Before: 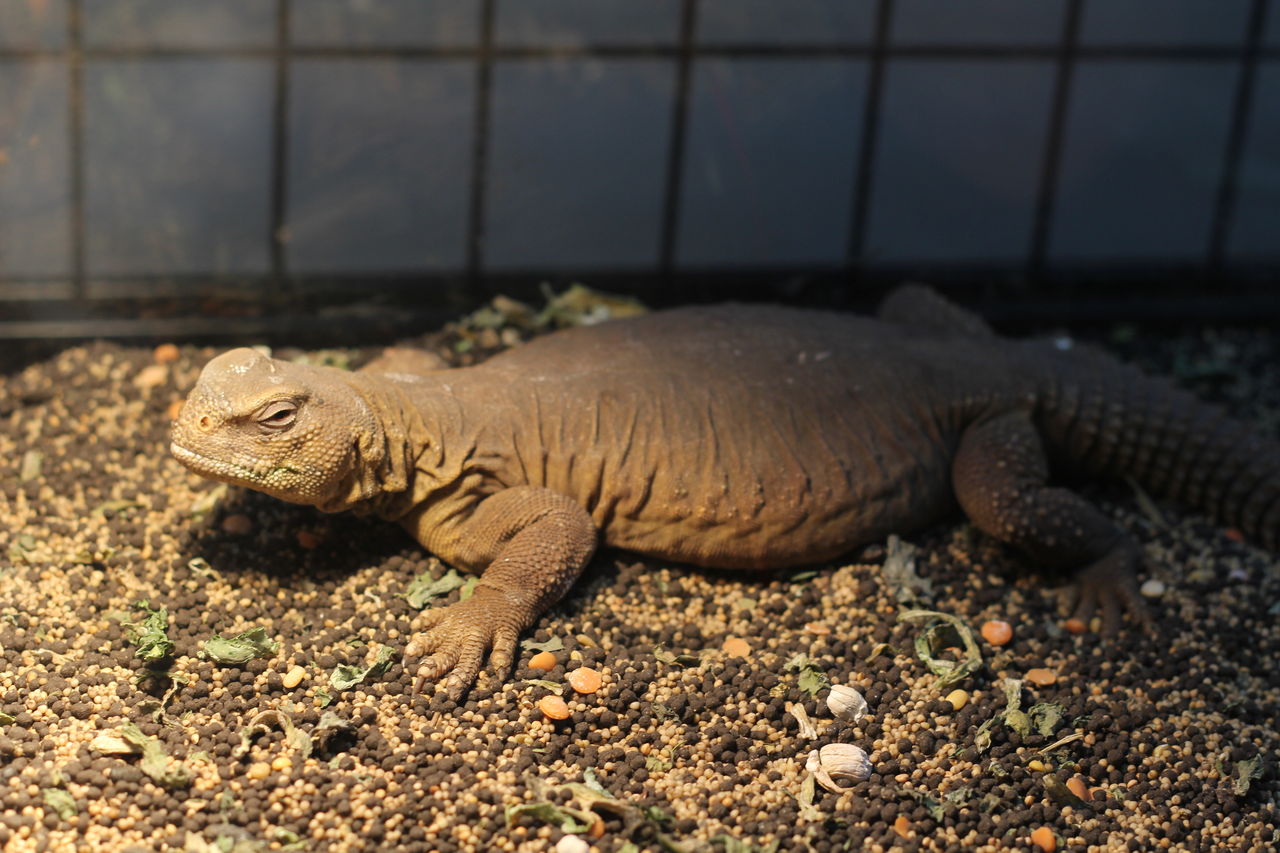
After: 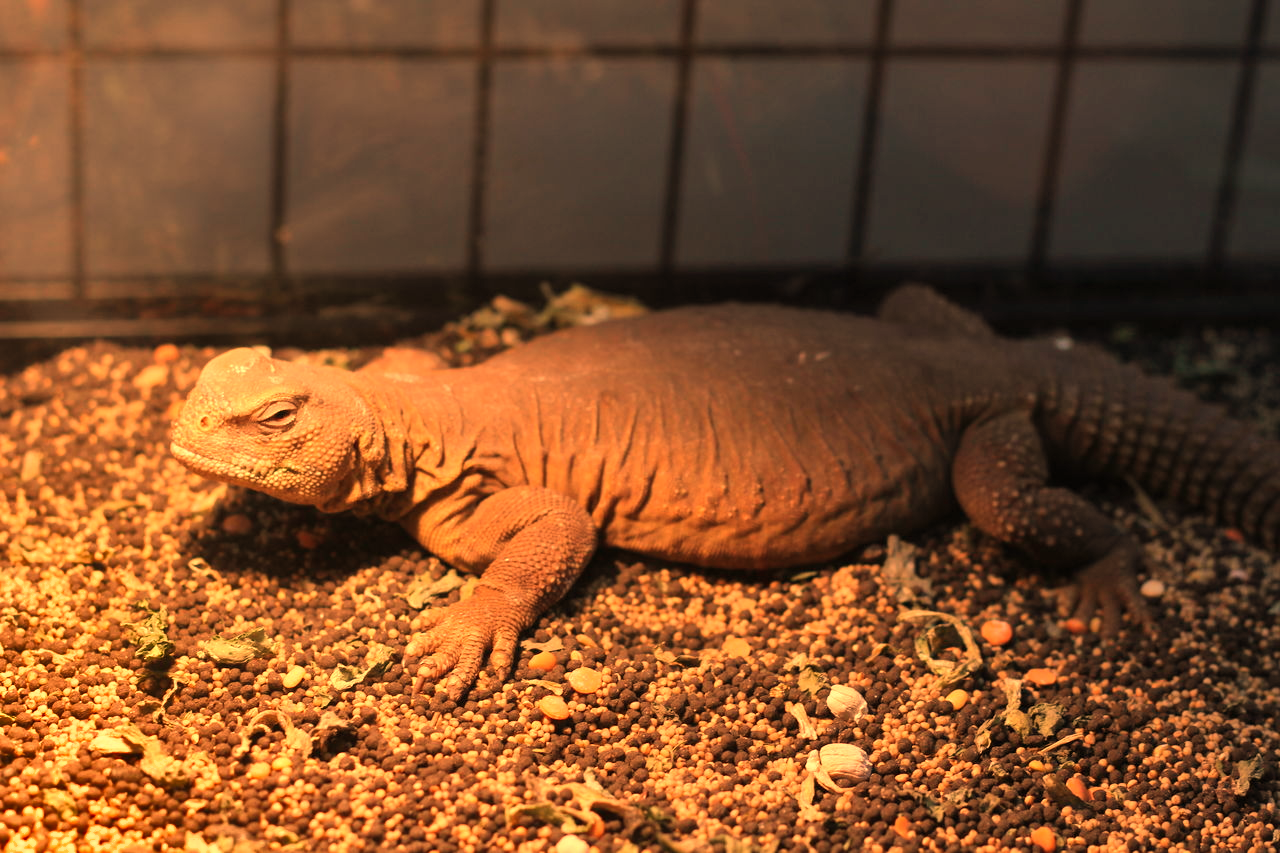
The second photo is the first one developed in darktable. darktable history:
shadows and highlights: shadows 30.63, highlights -63.22, shadows color adjustment 98%, highlights color adjustment 58.61%, soften with gaussian
exposure: compensate highlight preservation false
white balance: red 1.467, blue 0.684
